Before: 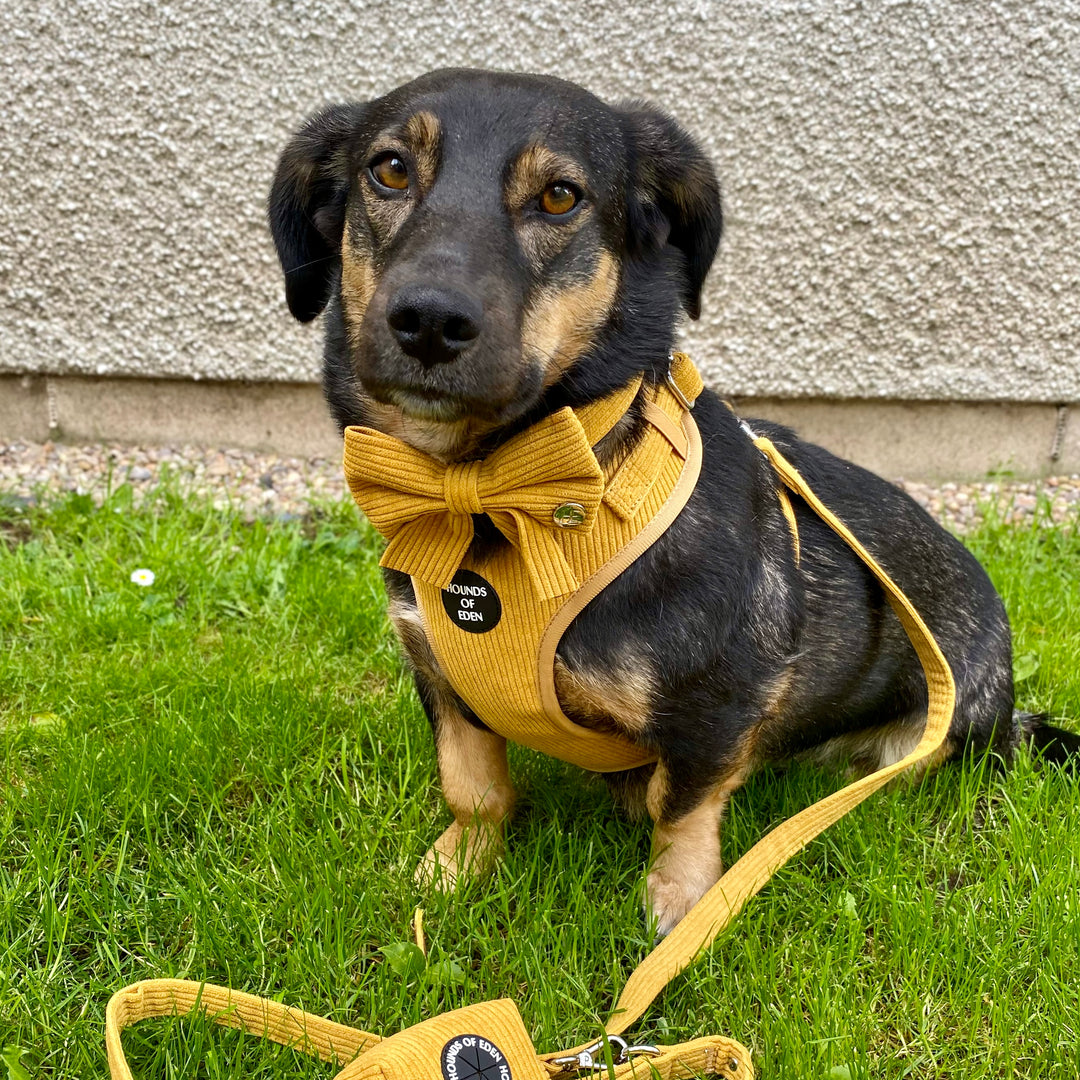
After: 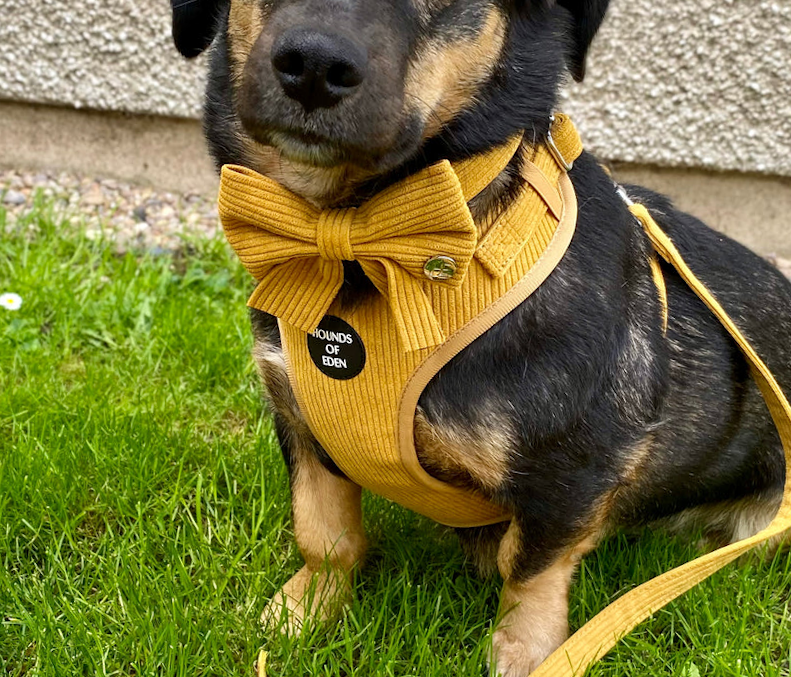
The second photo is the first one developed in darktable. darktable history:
crop and rotate: angle -3.9°, left 9.731%, top 21.306%, right 12.155%, bottom 11.855%
color correction: highlights b* -0.014
